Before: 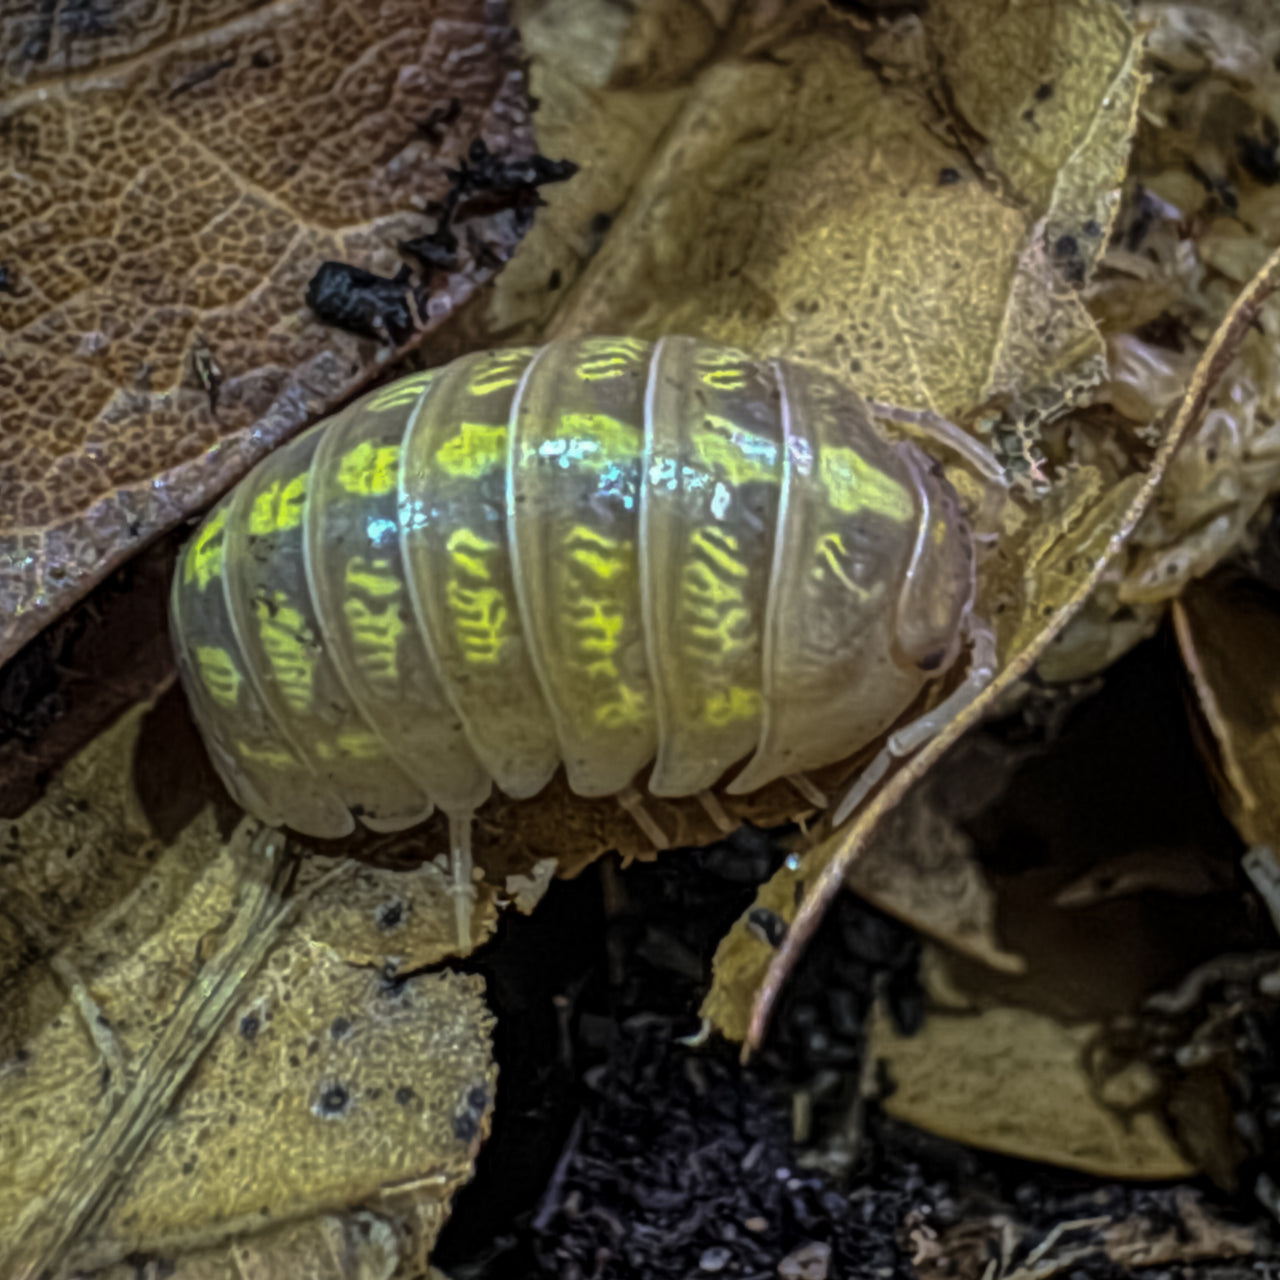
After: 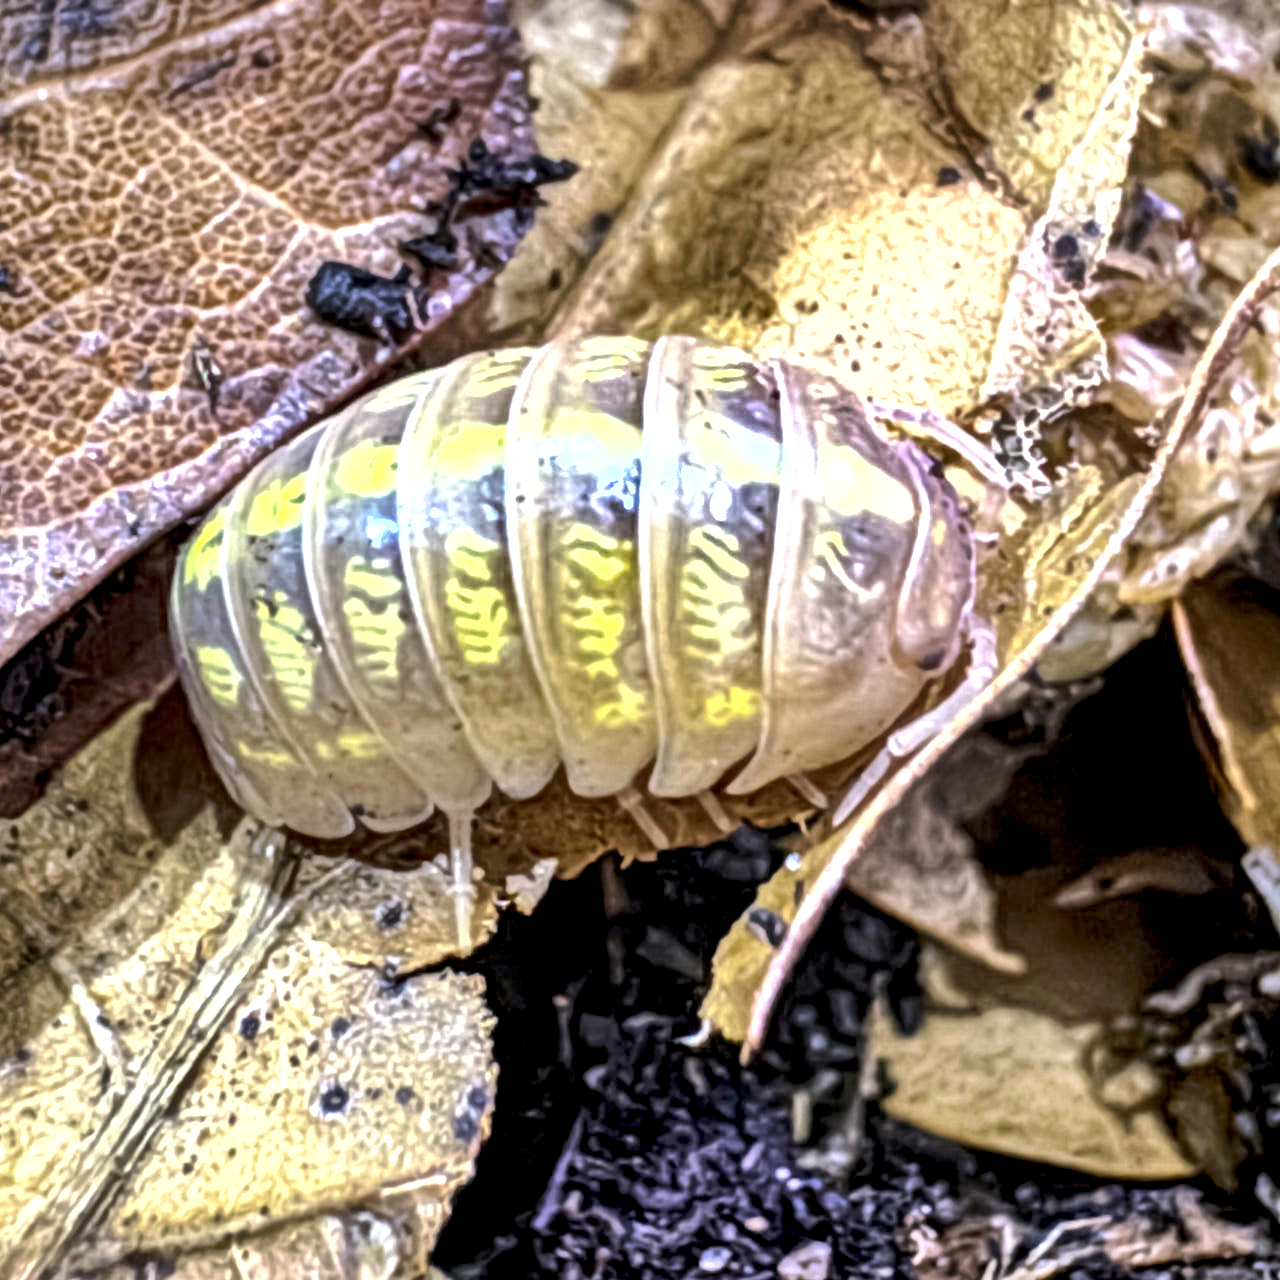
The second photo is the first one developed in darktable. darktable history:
exposure: black level correction 0.001, exposure 2 EV, compensate highlight preservation false
white balance: red 1.042, blue 1.17
shadows and highlights: shadows 43.71, white point adjustment -1.46, soften with gaussian
